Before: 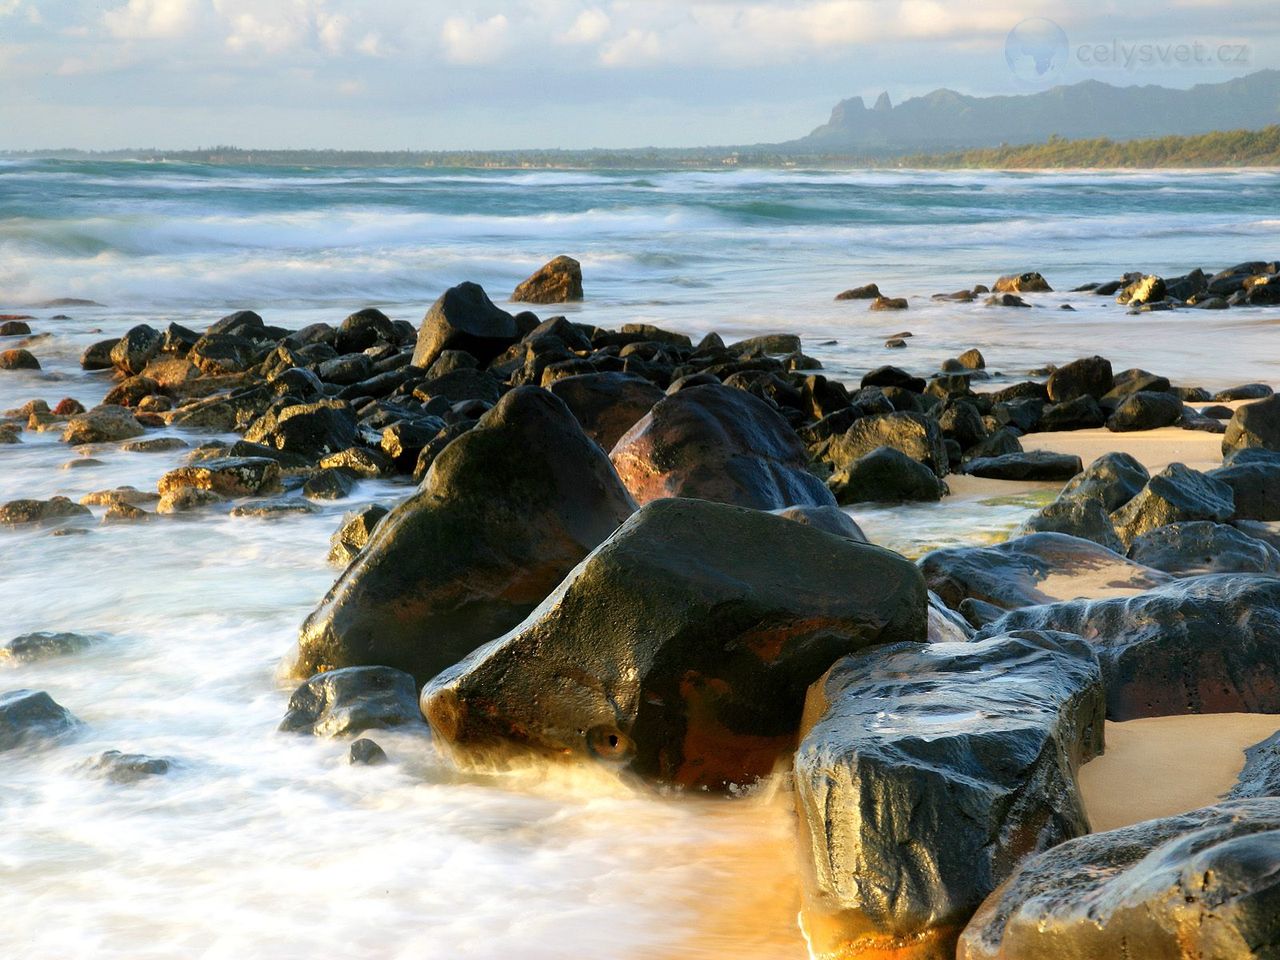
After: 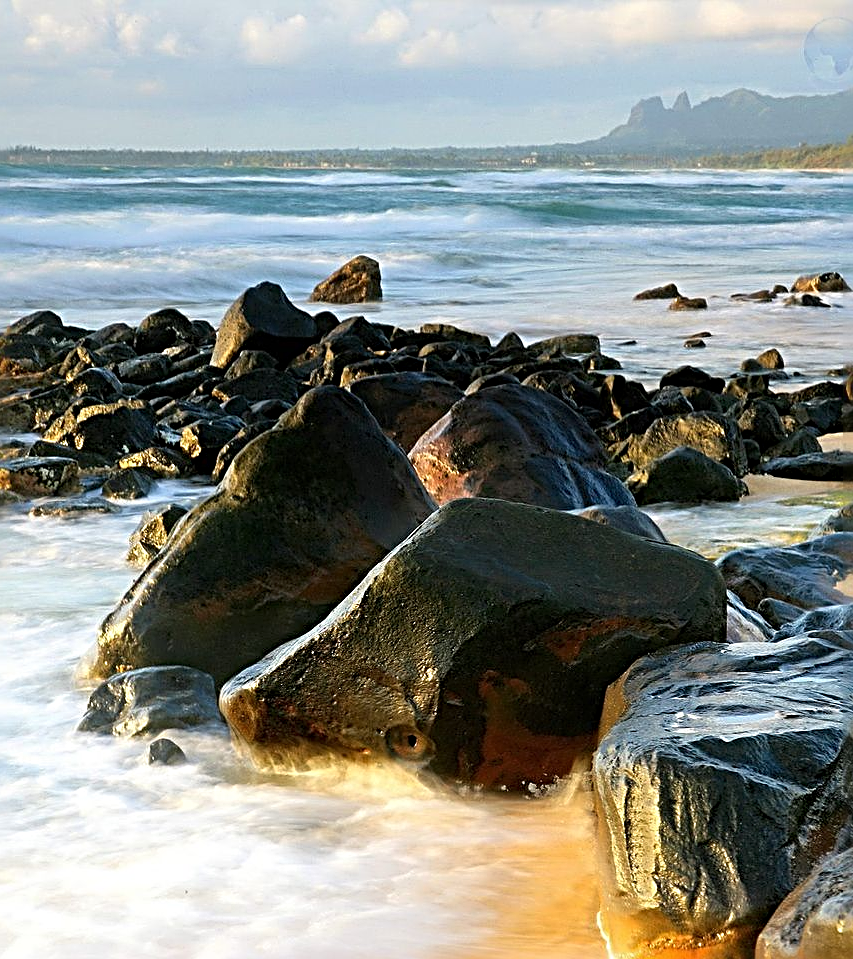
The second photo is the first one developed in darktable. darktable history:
crop and rotate: left 15.754%, right 17.579%
sharpen: radius 3.69, amount 0.928
